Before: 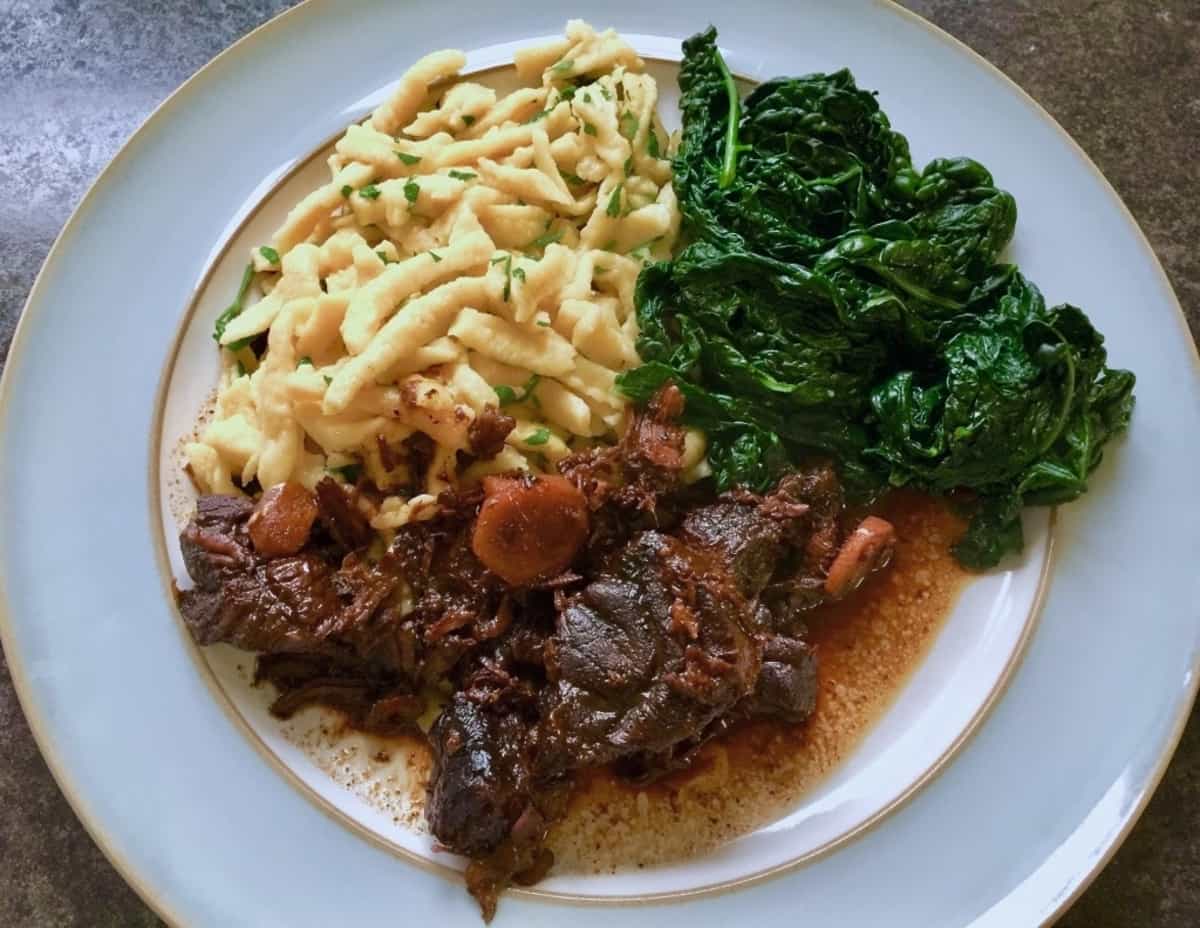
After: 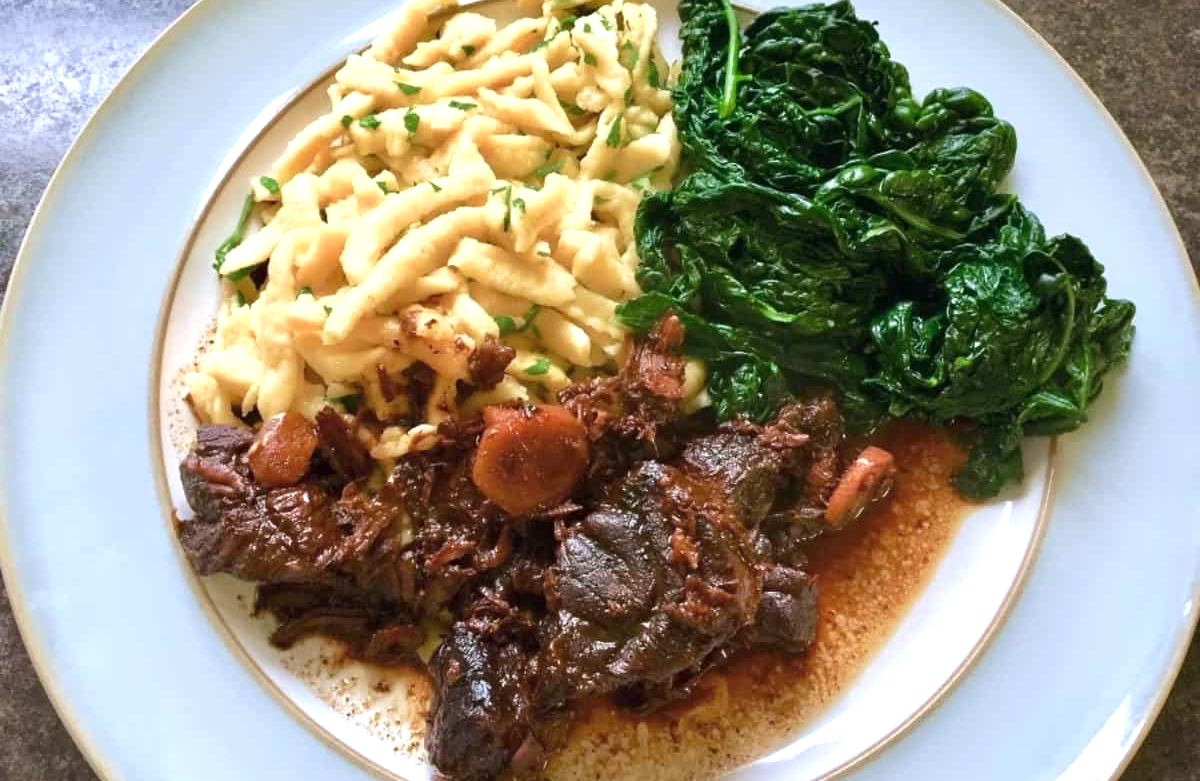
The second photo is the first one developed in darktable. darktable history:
crop: top 7.565%, bottom 8.239%
exposure: black level correction 0, exposure 0.699 EV, compensate highlight preservation false
